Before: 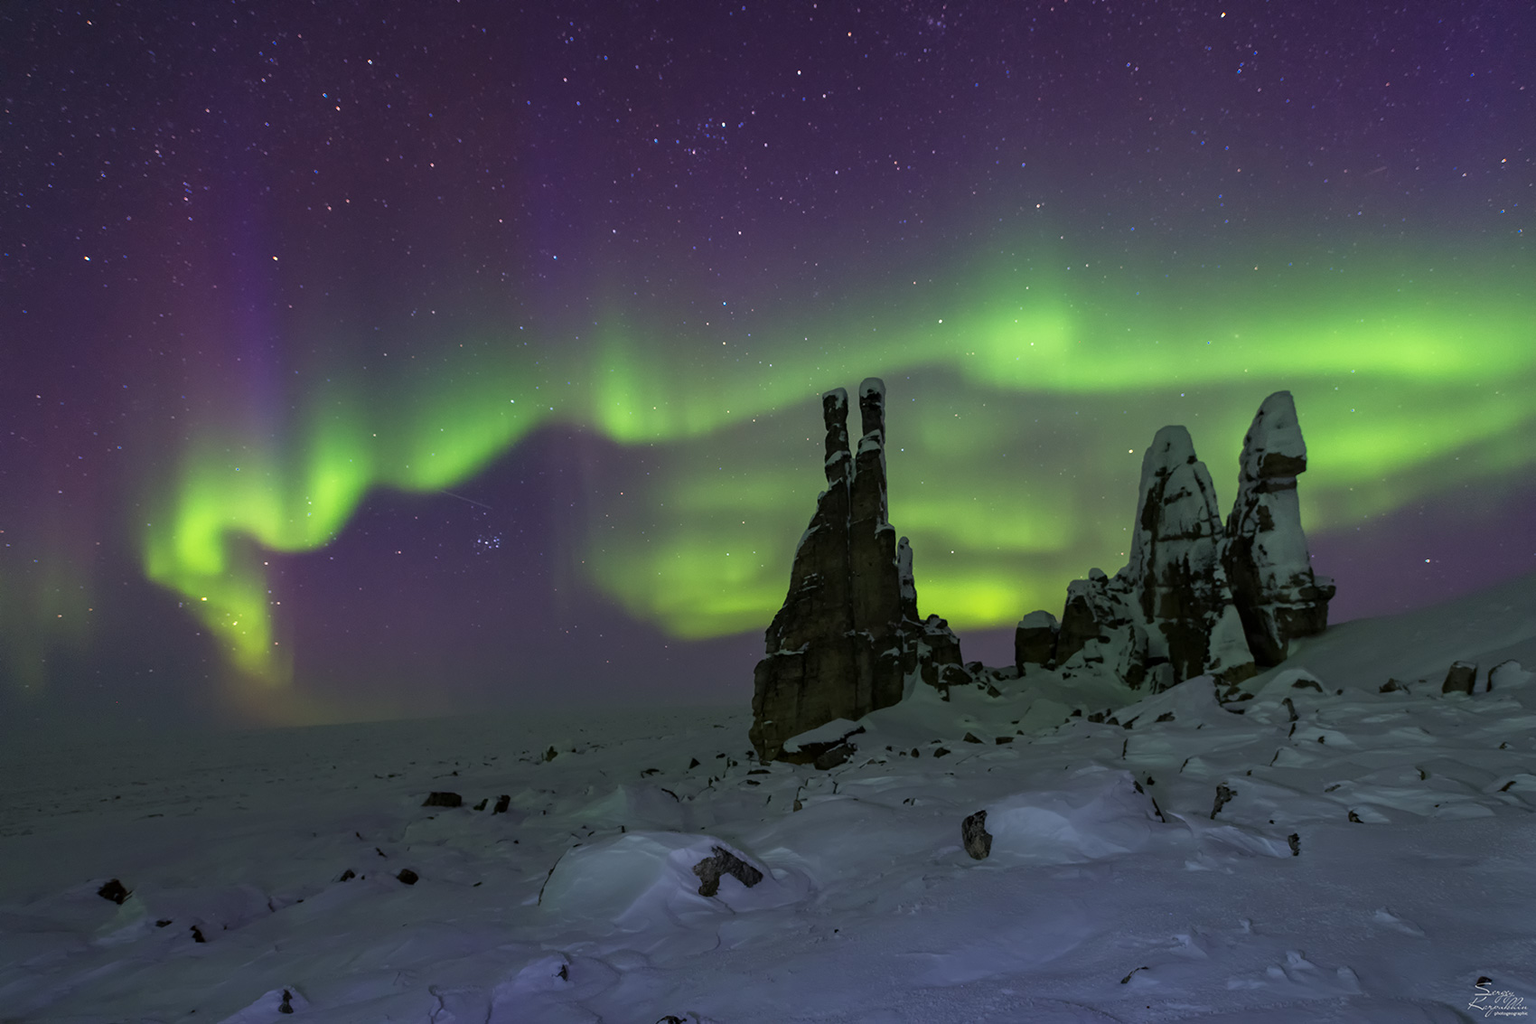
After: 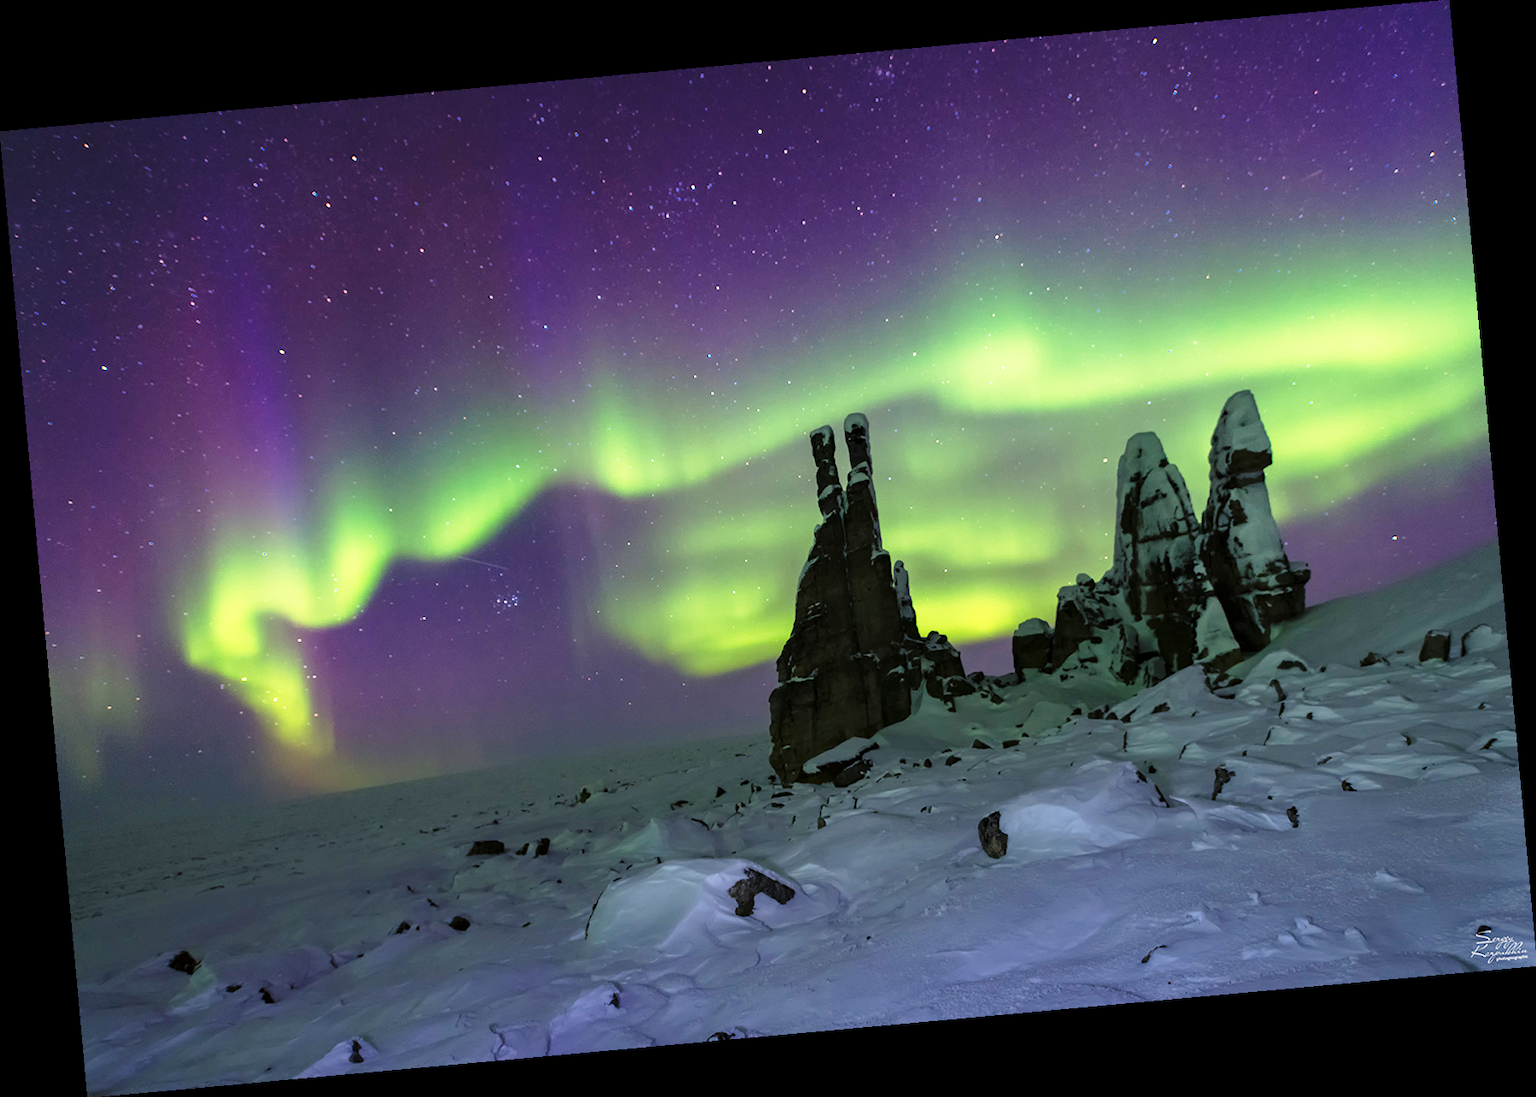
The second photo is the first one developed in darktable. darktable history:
base curve: curves: ch0 [(0, 0) (0.026, 0.03) (0.109, 0.232) (0.351, 0.748) (0.669, 0.968) (1, 1)], preserve colors none
rotate and perspective: rotation -5.2°, automatic cropping off
color zones: curves: ch1 [(0, 0.525) (0.143, 0.556) (0.286, 0.52) (0.429, 0.5) (0.571, 0.5) (0.714, 0.5) (0.857, 0.503) (1, 0.525)]
